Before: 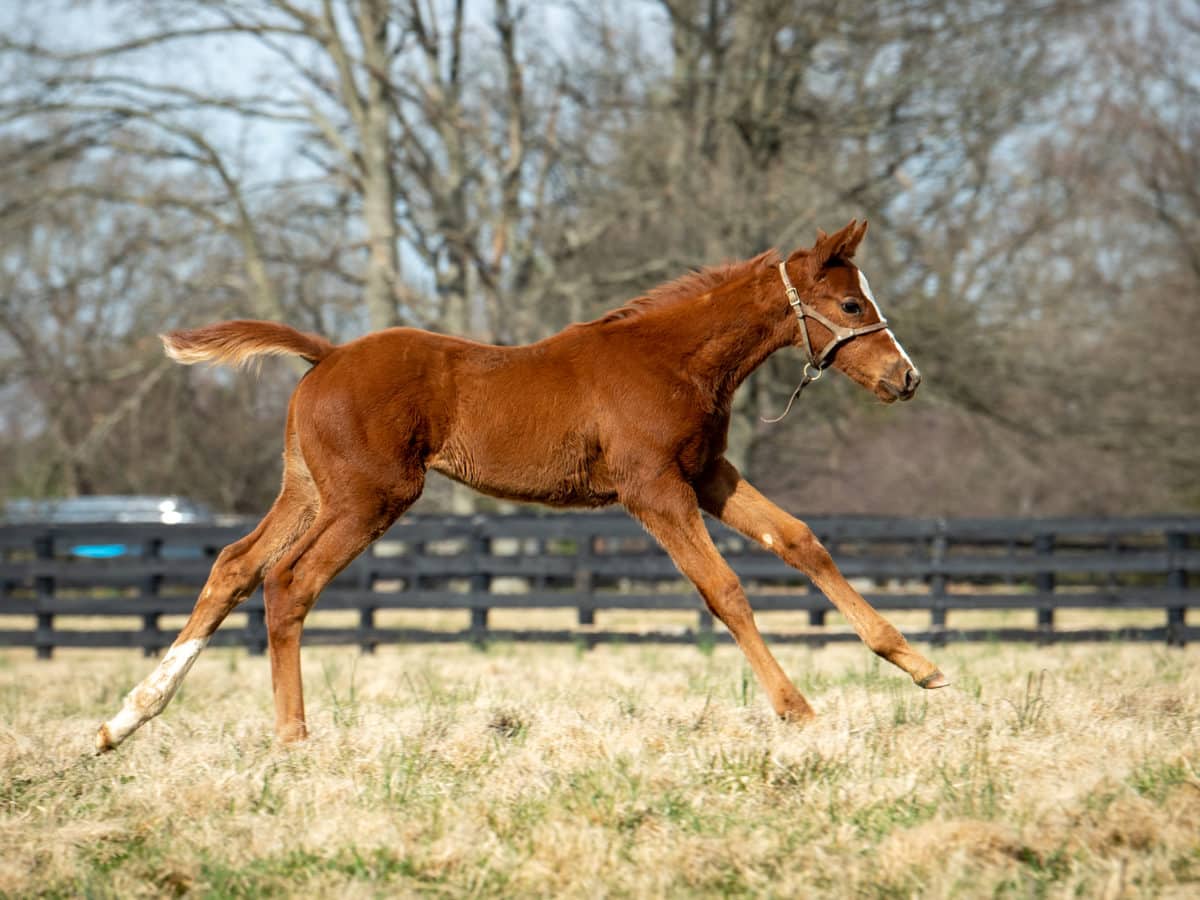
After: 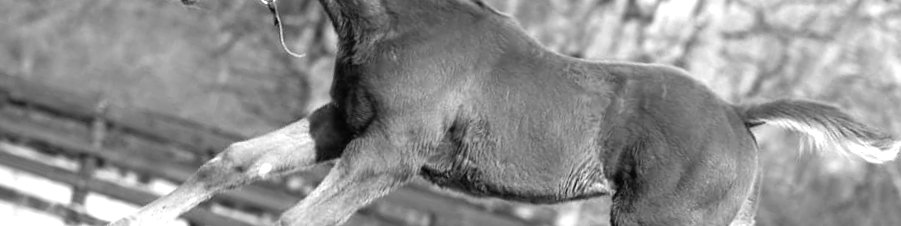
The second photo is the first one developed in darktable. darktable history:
monochrome: a 32, b 64, size 2.3
crop and rotate: angle 16.12°, top 30.835%, bottom 35.653%
exposure: black level correction 0, exposure 1 EV, compensate exposure bias true, compensate highlight preservation false
